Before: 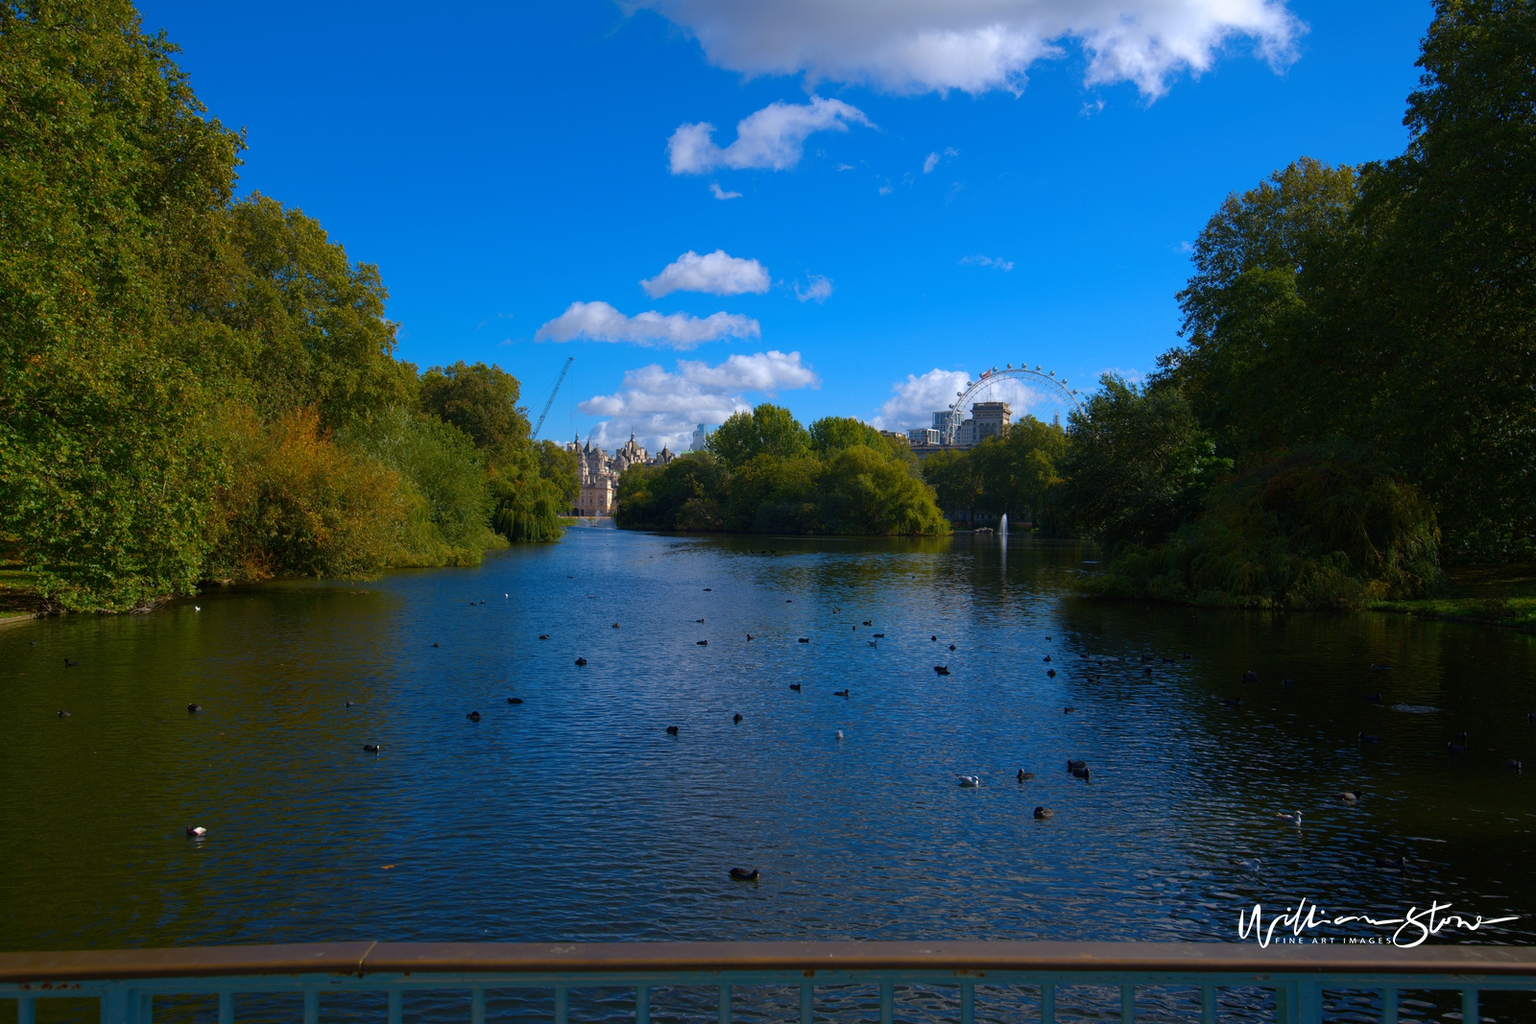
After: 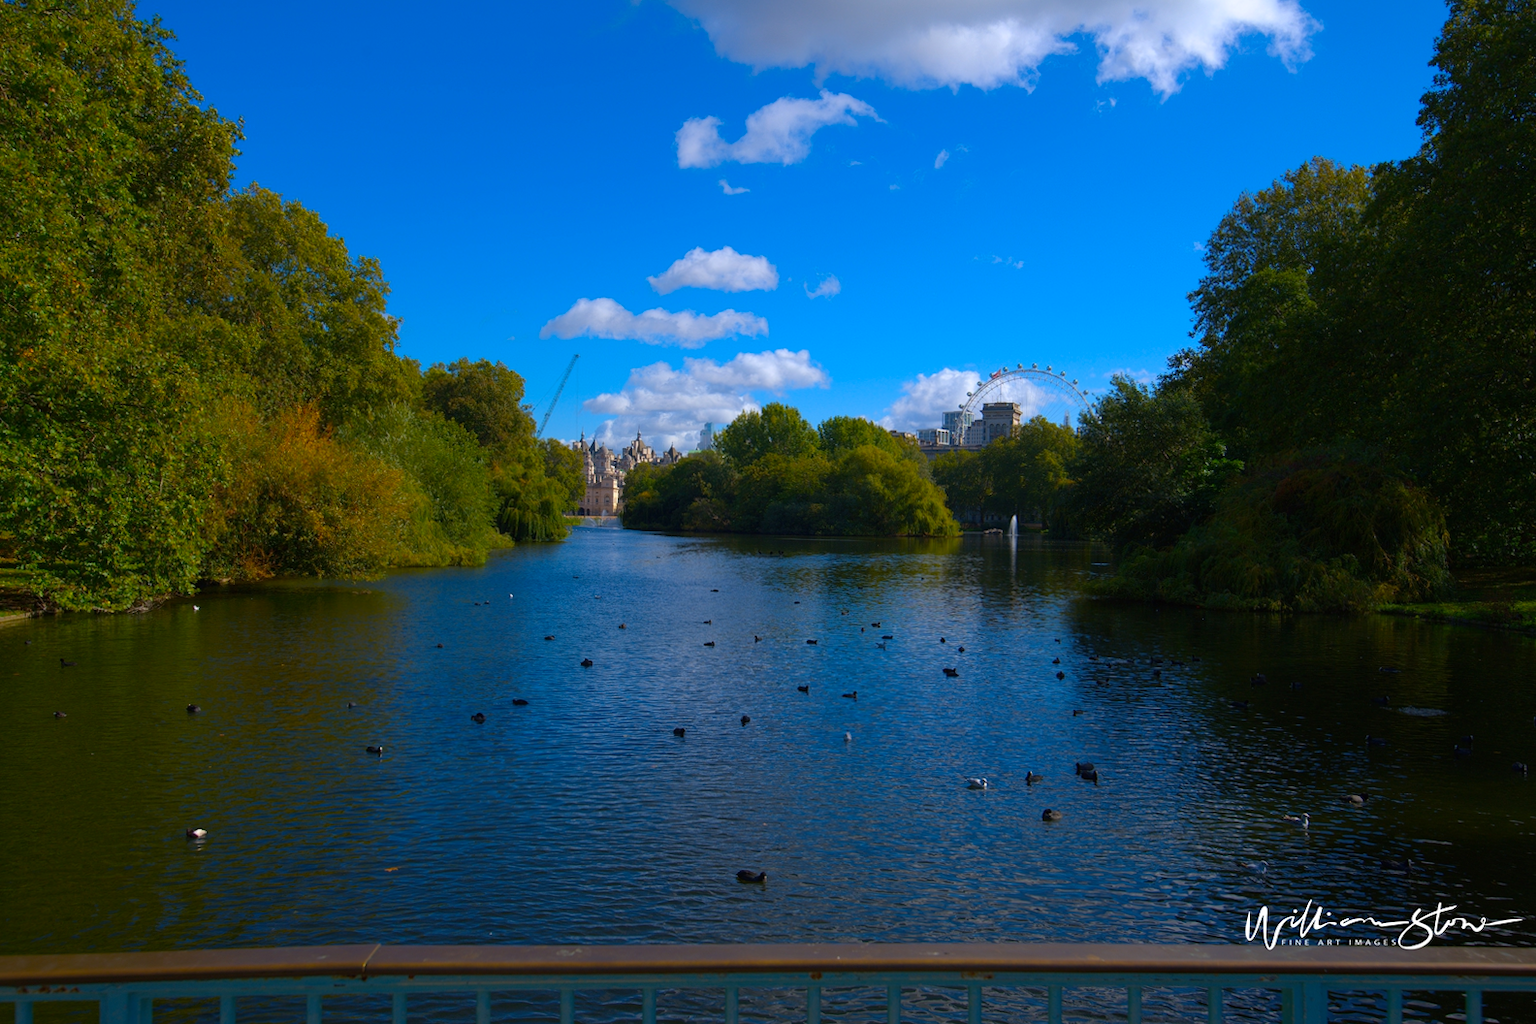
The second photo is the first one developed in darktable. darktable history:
color balance: output saturation 110%
rotate and perspective: rotation 0.174°, lens shift (vertical) 0.013, lens shift (horizontal) 0.019, shear 0.001, automatic cropping original format, crop left 0.007, crop right 0.991, crop top 0.016, crop bottom 0.997
